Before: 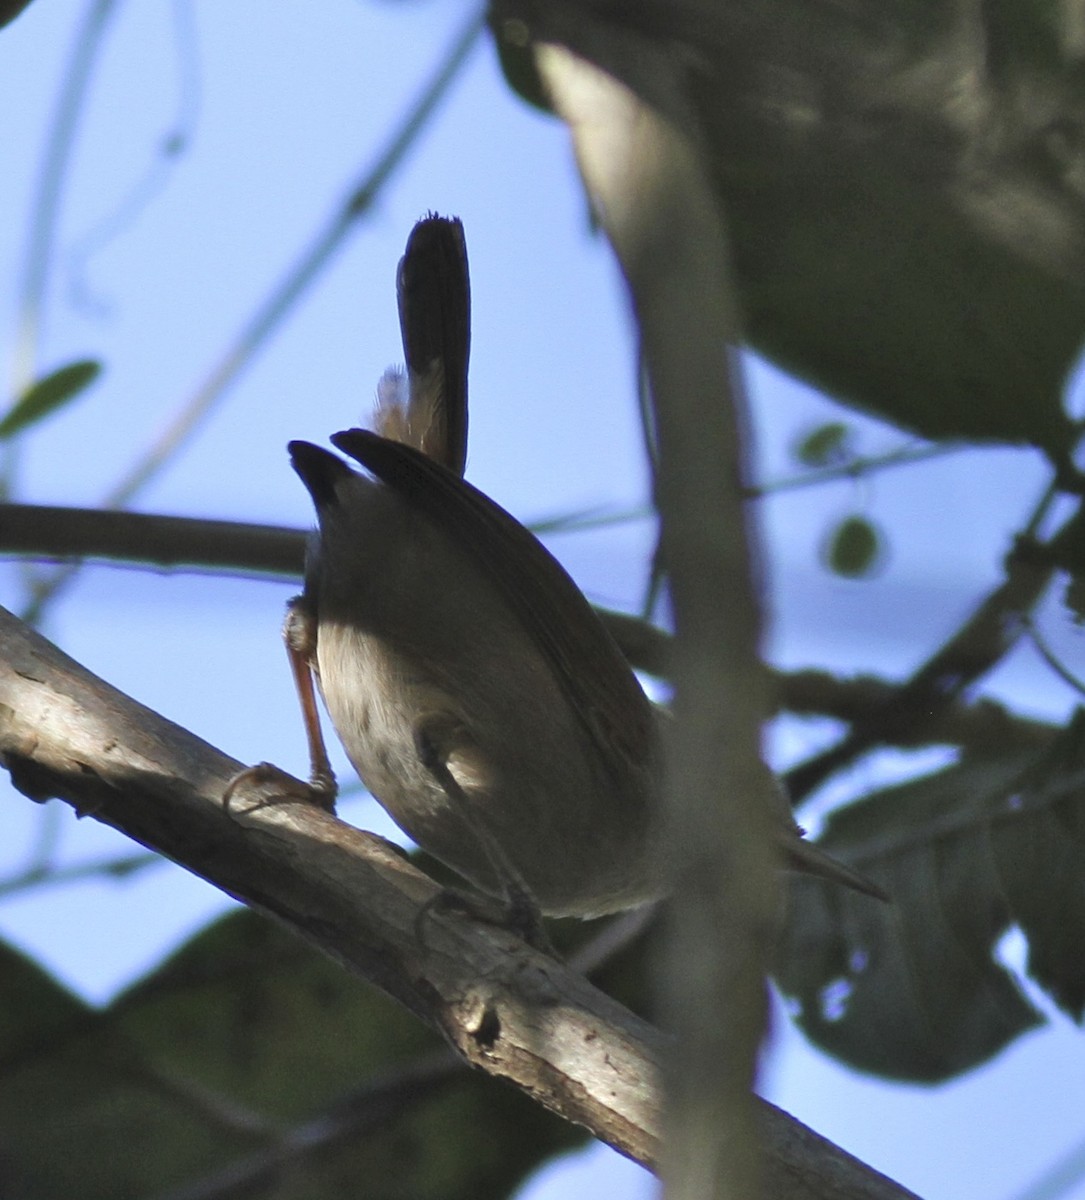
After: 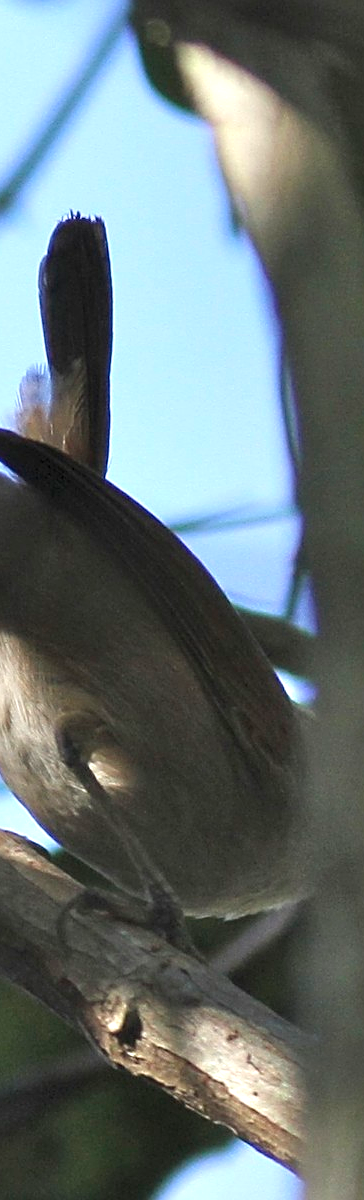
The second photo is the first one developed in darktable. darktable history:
sharpen: on, module defaults
exposure: black level correction 0.001, exposure 0.5 EV, compensate exposure bias true, compensate highlight preservation false
crop: left 33.028%, right 33.353%
